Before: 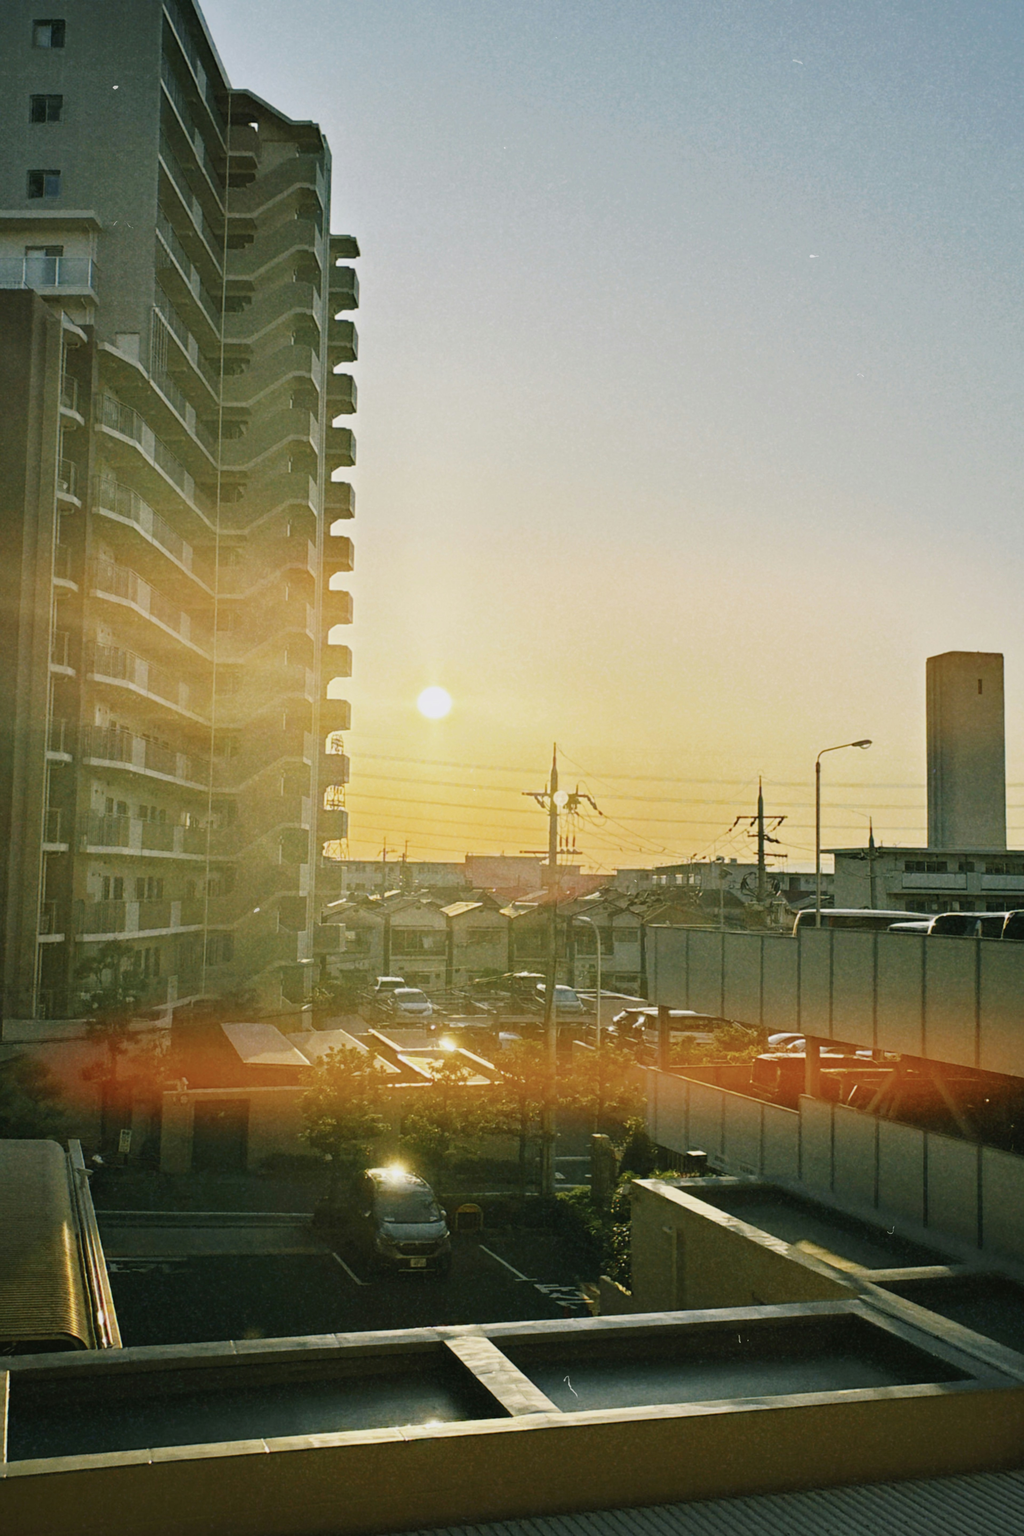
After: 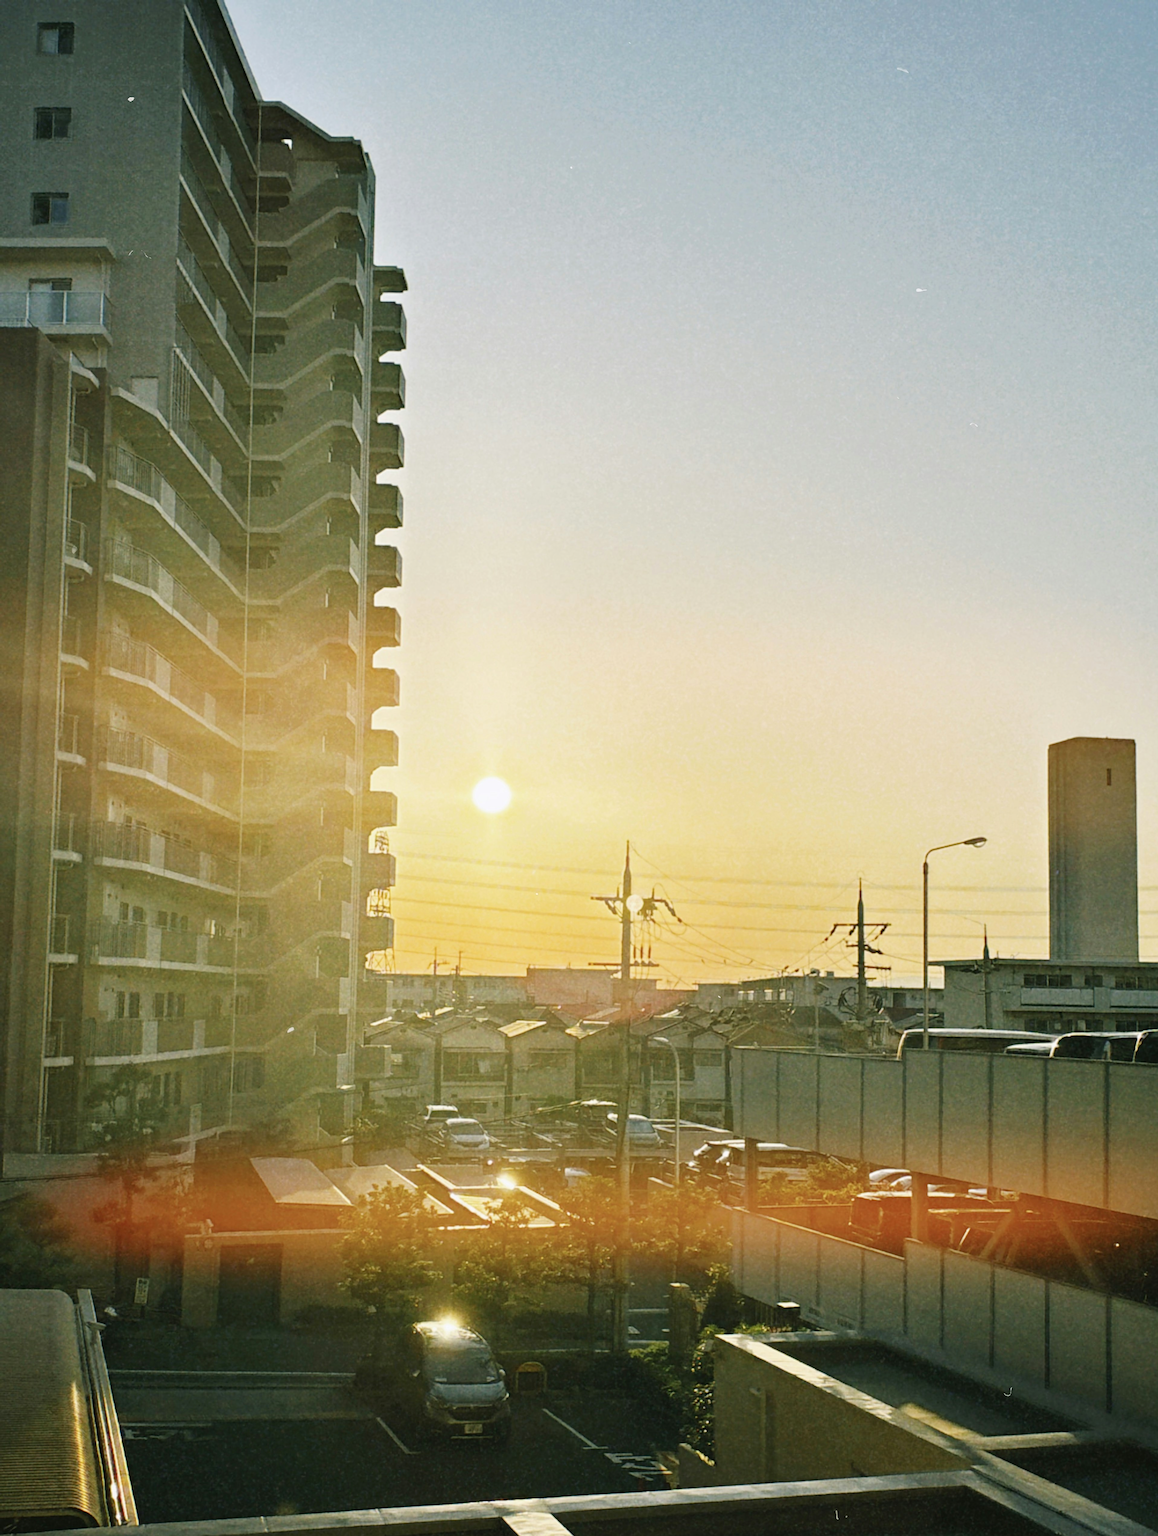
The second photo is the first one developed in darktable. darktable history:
exposure: exposure 0.2 EV, compensate exposure bias true, compensate highlight preservation false
sharpen: amount 0.576
crop and rotate: top 0%, bottom 11.594%
